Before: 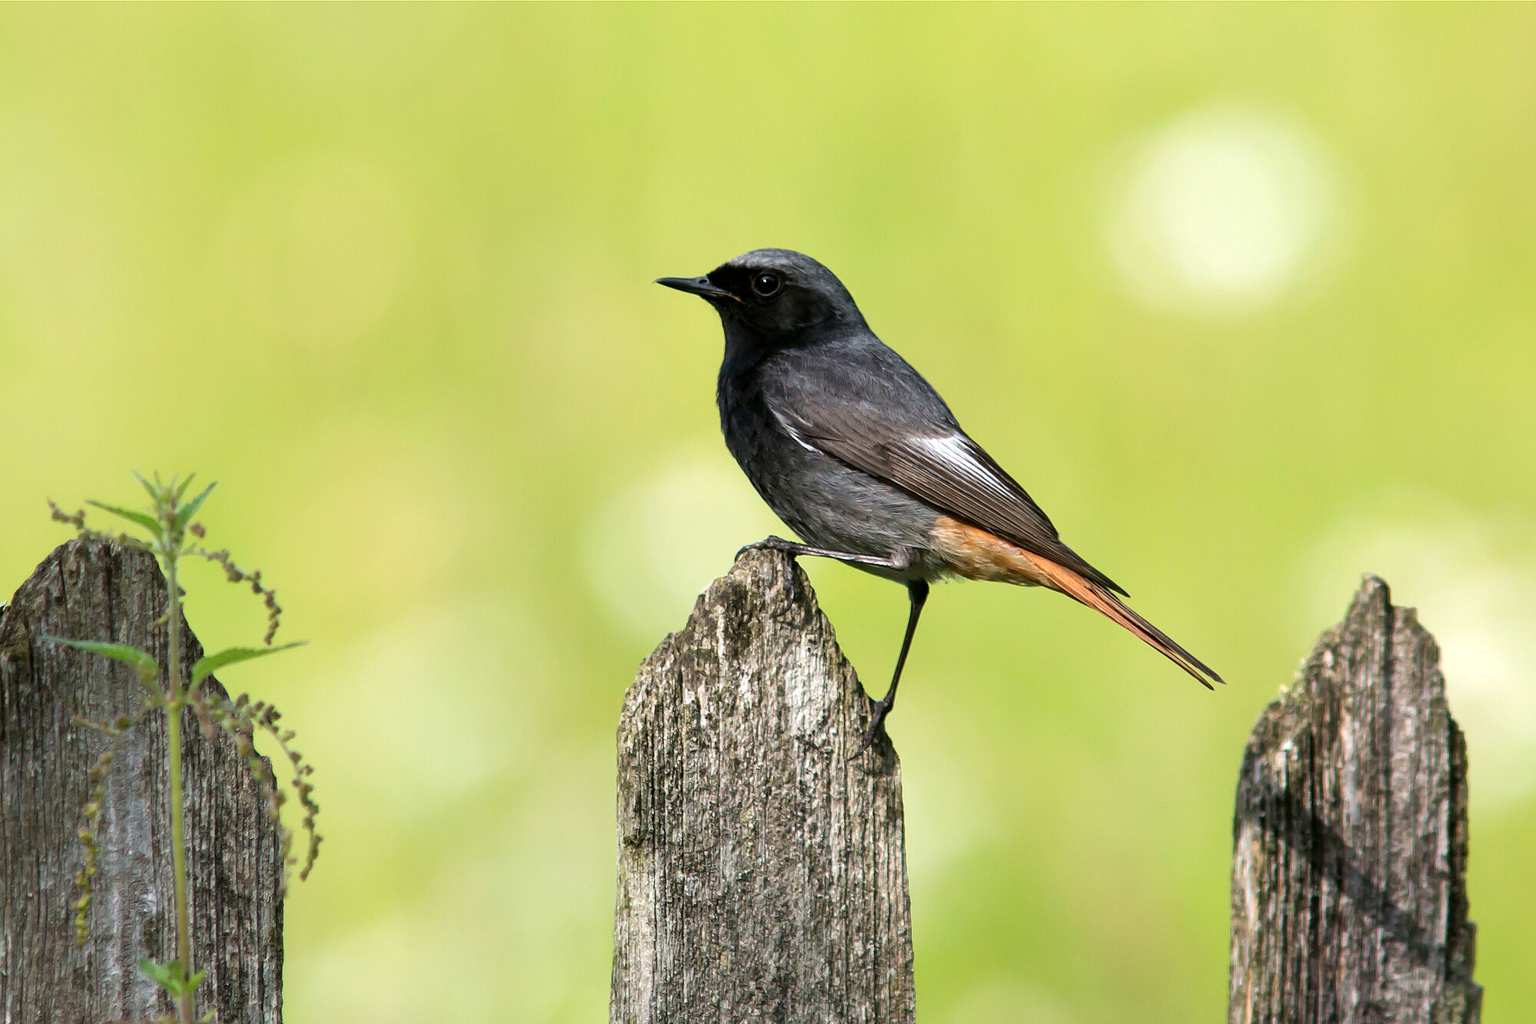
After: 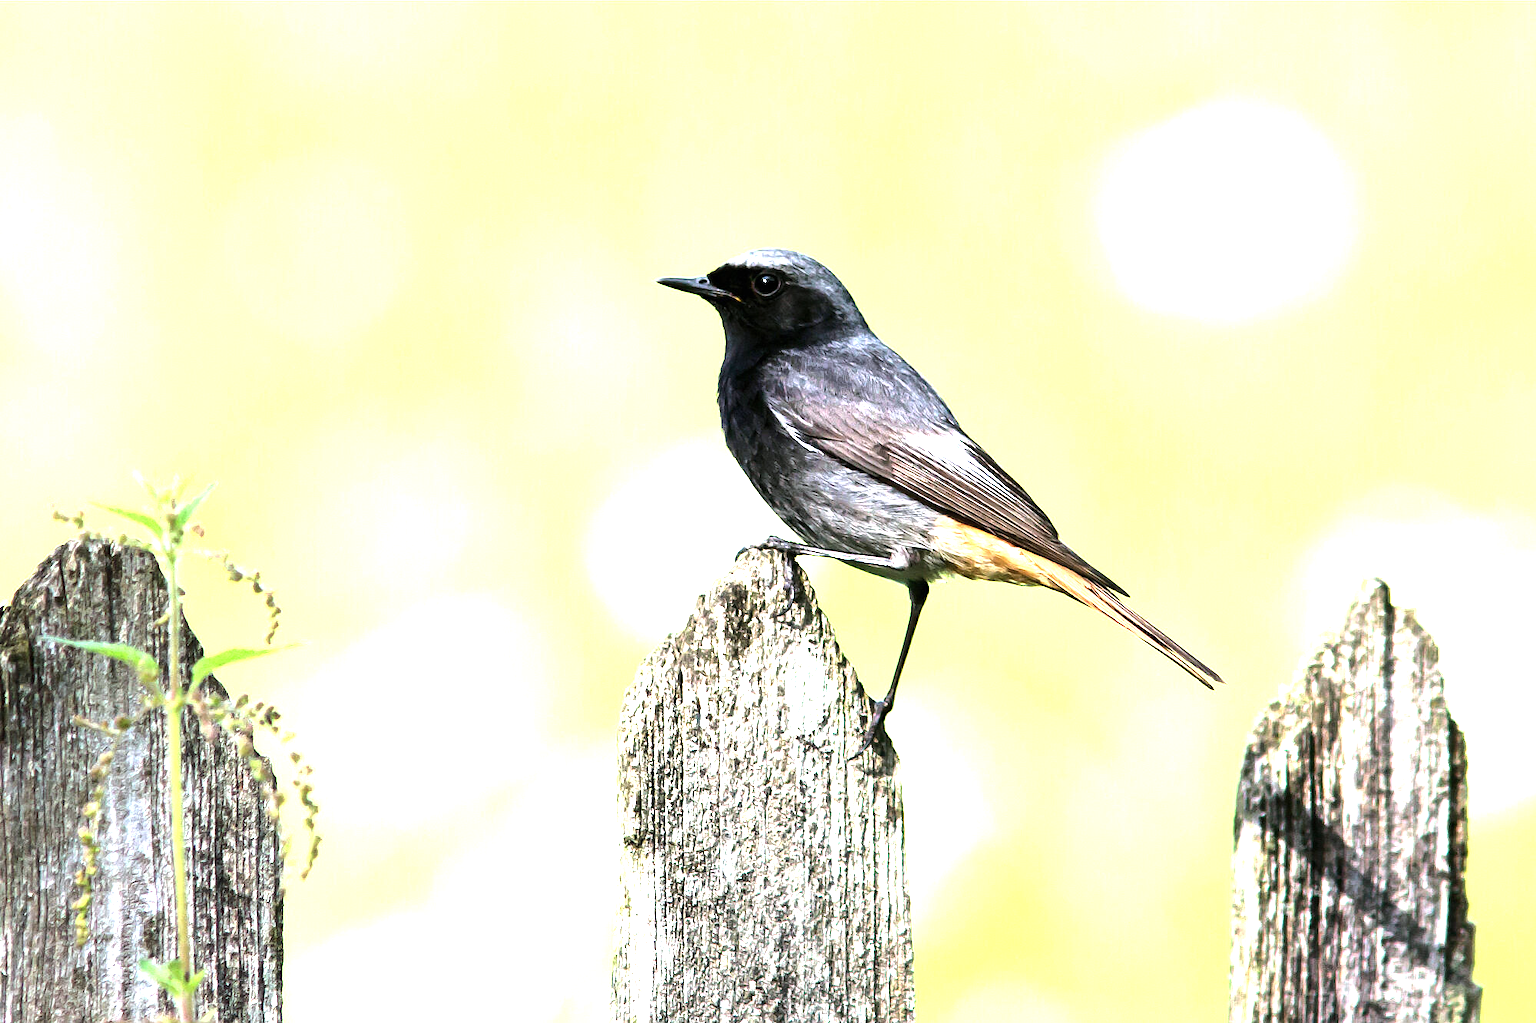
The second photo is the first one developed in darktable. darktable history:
color calibration: illuminant as shot in camera, x 0.358, y 0.373, temperature 4628.91 K
white balance: emerald 1
tone equalizer: -8 EV -1.08 EV, -7 EV -1.01 EV, -6 EV -0.867 EV, -5 EV -0.578 EV, -3 EV 0.578 EV, -2 EV 0.867 EV, -1 EV 1.01 EV, +0 EV 1.08 EV, edges refinement/feathering 500, mask exposure compensation -1.57 EV, preserve details no
shadows and highlights: shadows 25, highlights -25
exposure: black level correction 0, exposure 1.2 EV, compensate highlight preservation false
